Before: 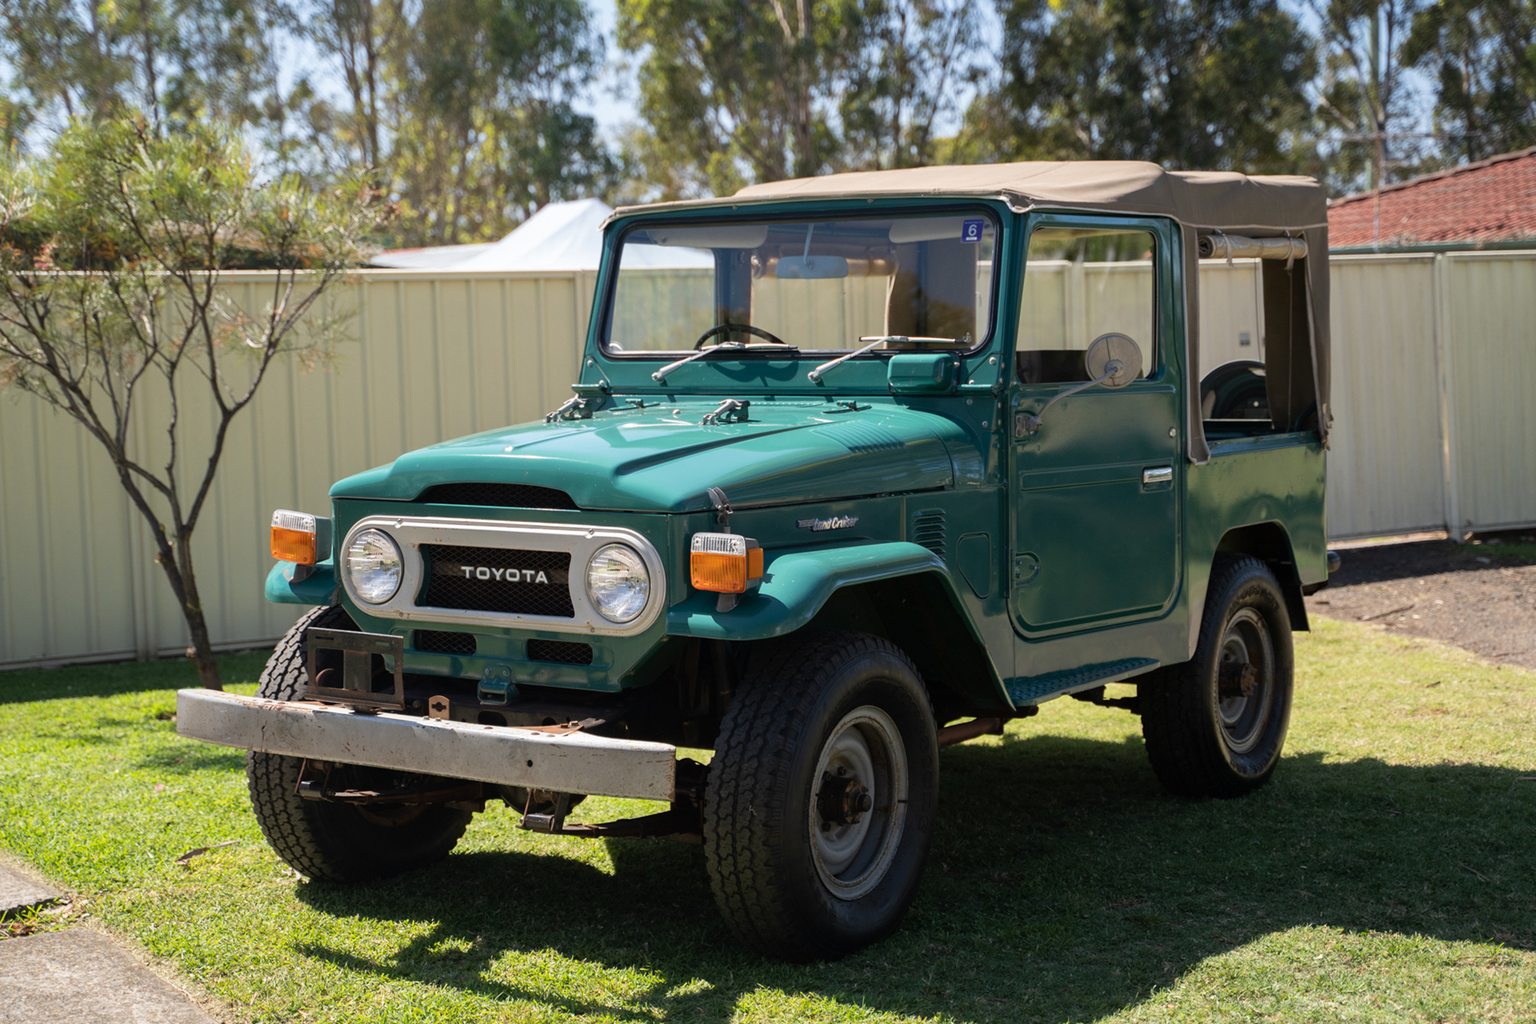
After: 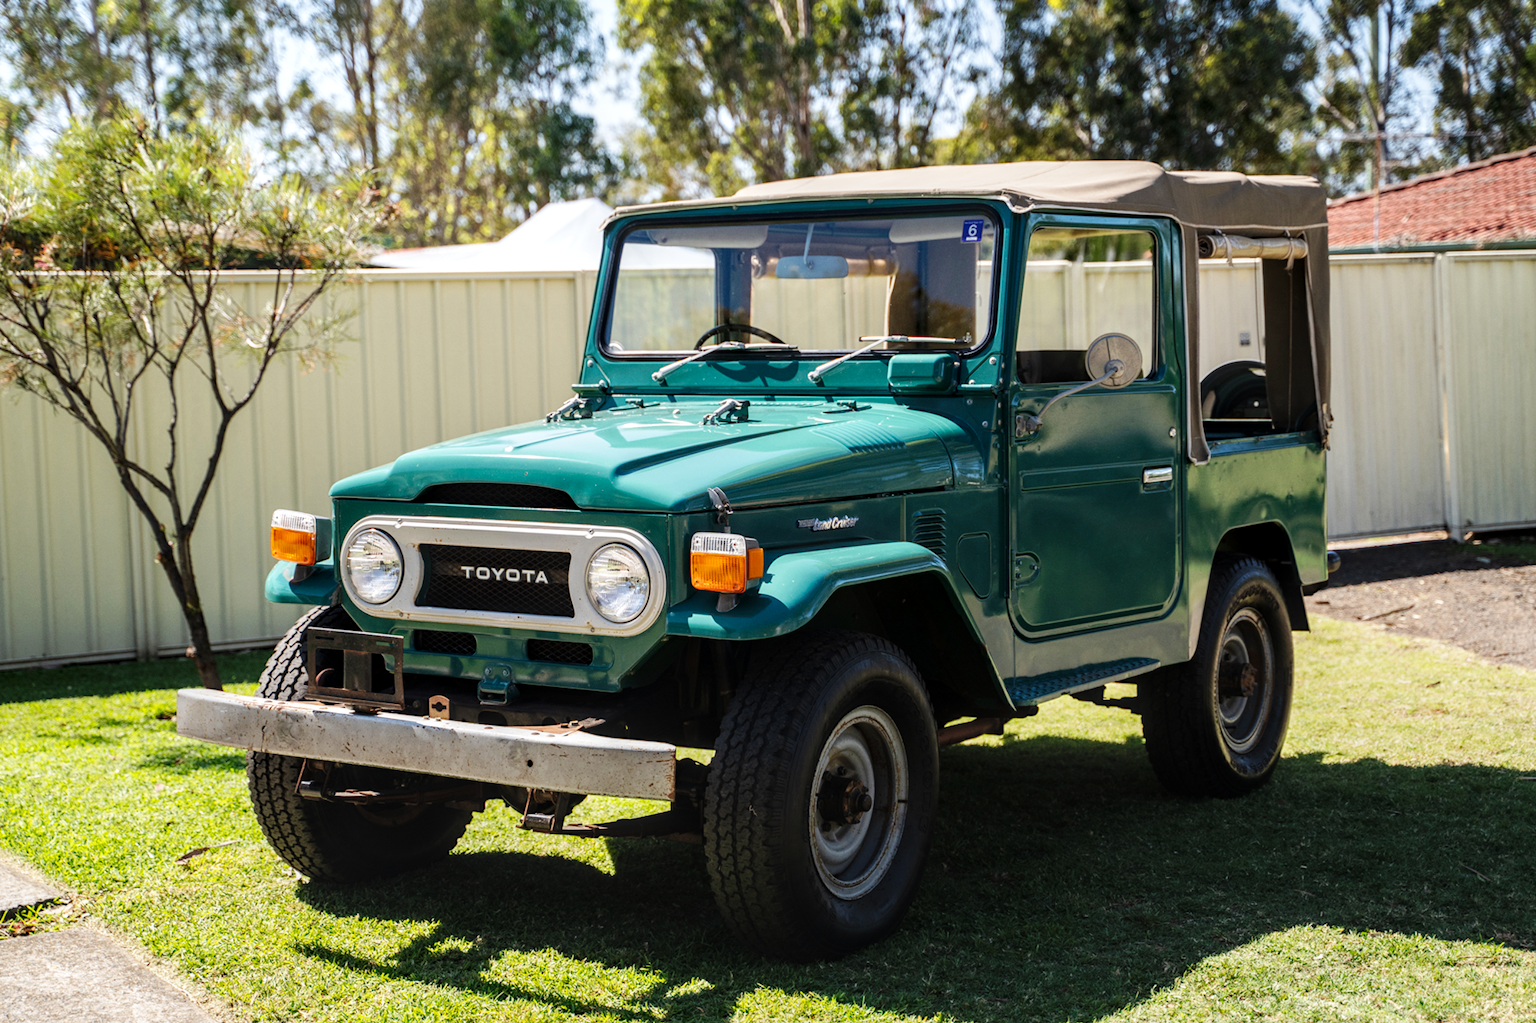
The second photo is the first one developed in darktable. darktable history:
base curve: curves: ch0 [(0, 0) (0.032, 0.025) (0.121, 0.166) (0.206, 0.329) (0.605, 0.79) (1, 1)], preserve colors none
local contrast: detail 130%
